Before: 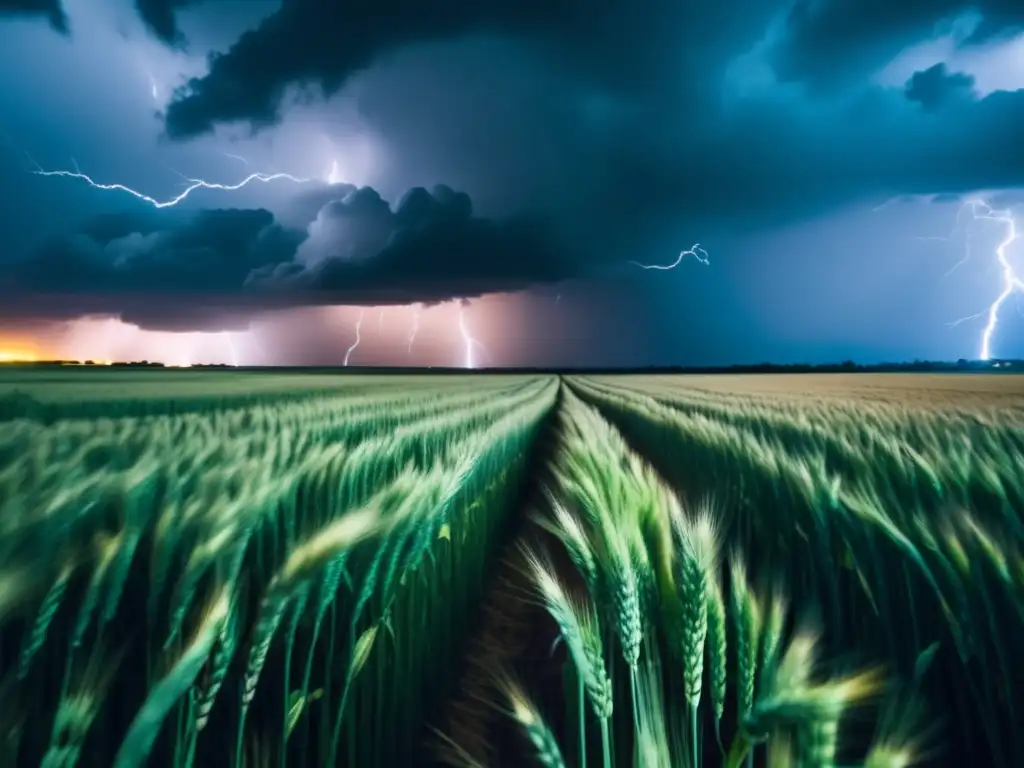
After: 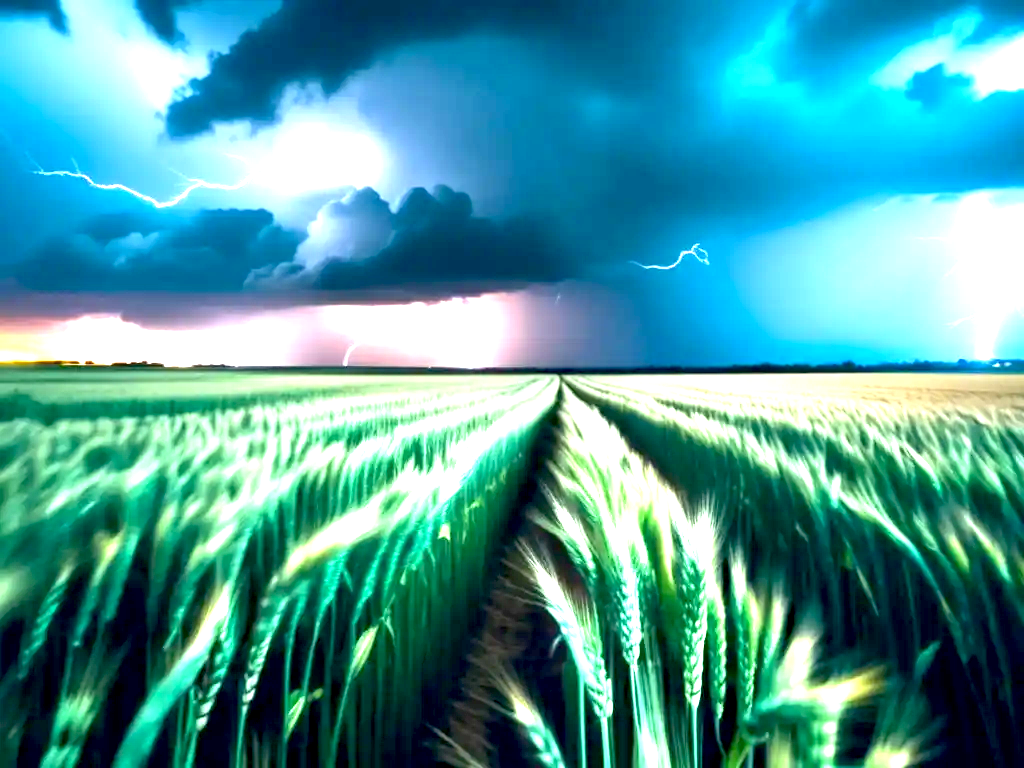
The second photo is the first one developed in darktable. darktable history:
exposure: black level correction 0.005, exposure 2.083 EV, compensate highlight preservation false
